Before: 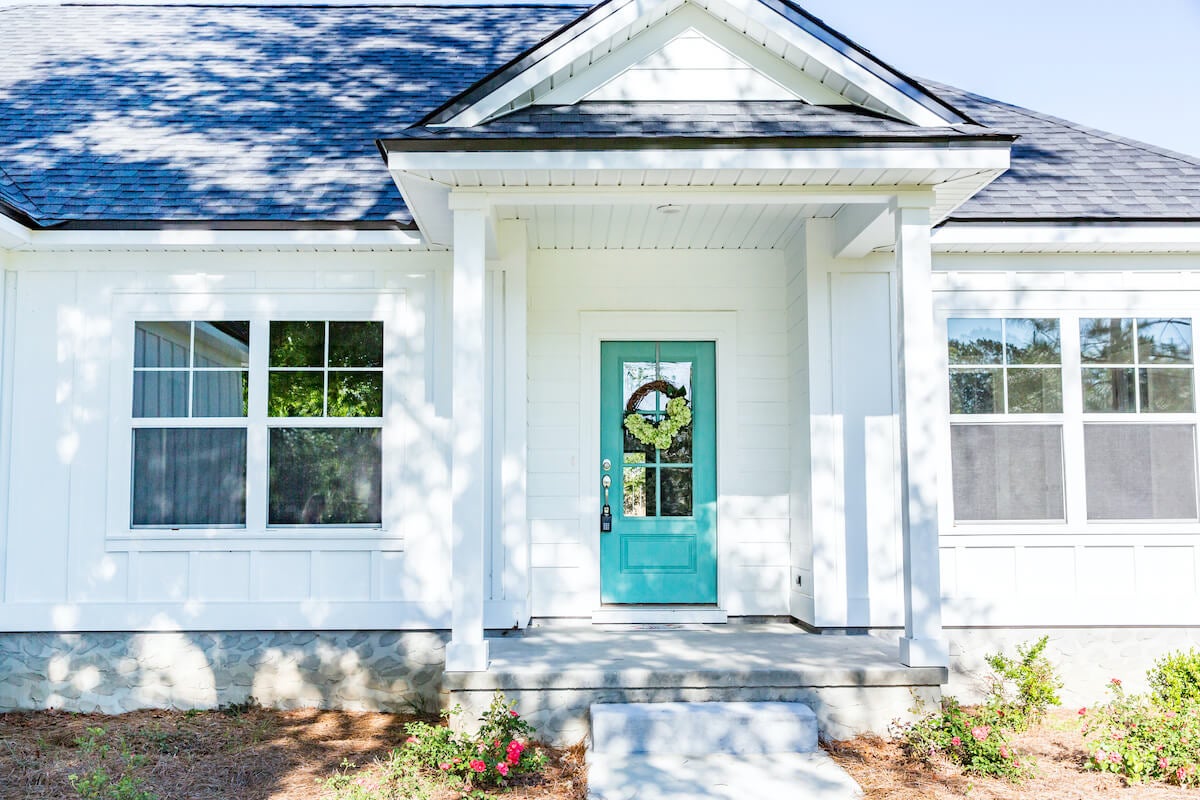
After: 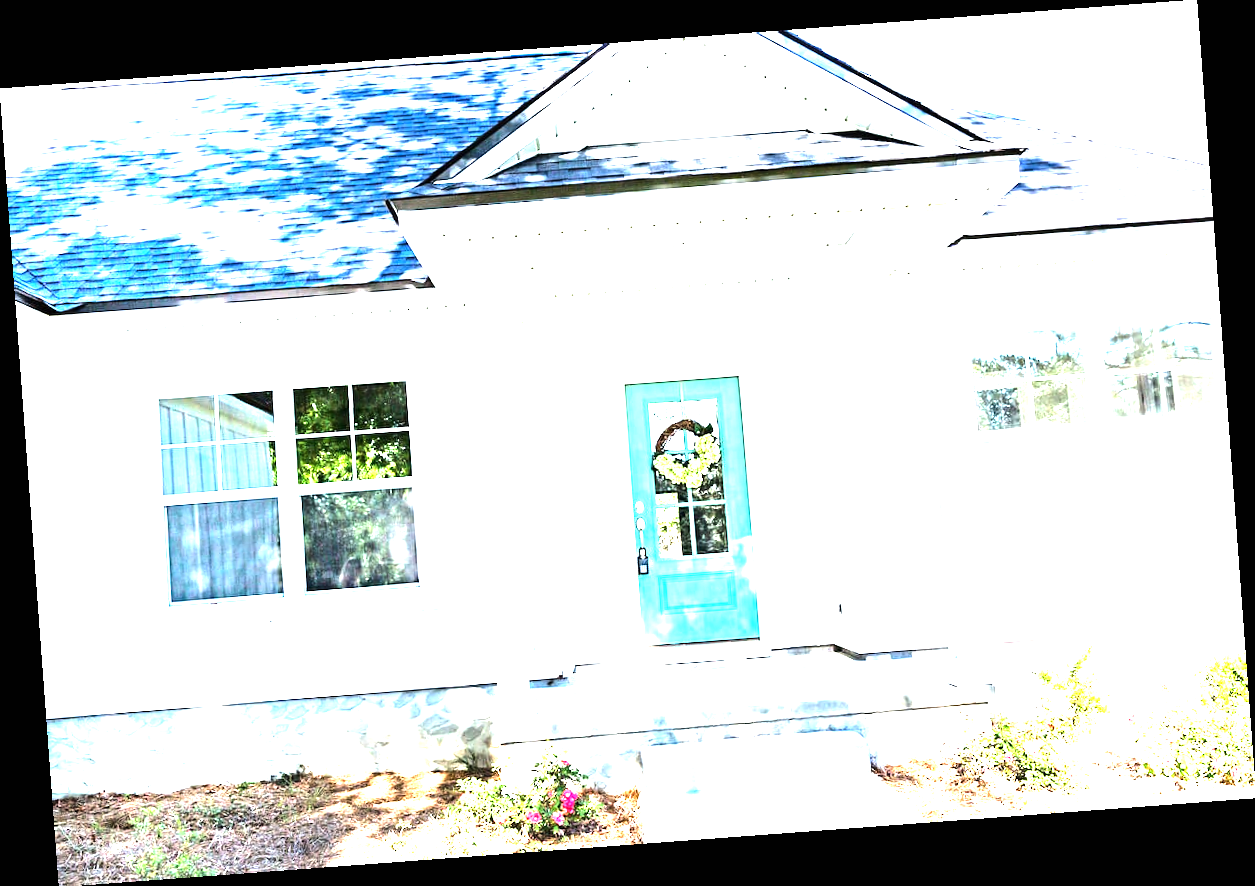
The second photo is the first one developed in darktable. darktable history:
tone equalizer: -8 EV -1.08 EV, -7 EV -1.01 EV, -6 EV -0.867 EV, -5 EV -0.578 EV, -3 EV 0.578 EV, -2 EV 0.867 EV, -1 EV 1.01 EV, +0 EV 1.08 EV, edges refinement/feathering 500, mask exposure compensation -1.57 EV, preserve details no
exposure: black level correction 0, exposure 1.45 EV, compensate exposure bias true, compensate highlight preservation false
rotate and perspective: rotation -4.25°, automatic cropping off
